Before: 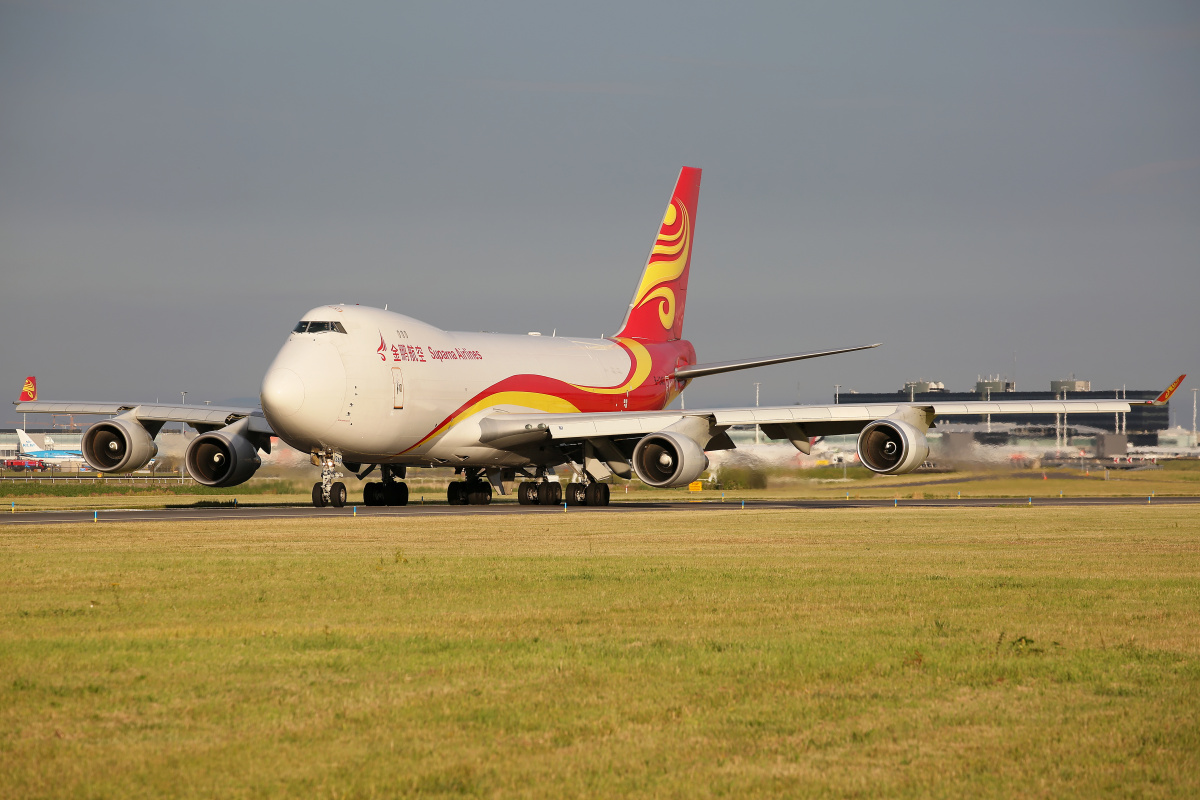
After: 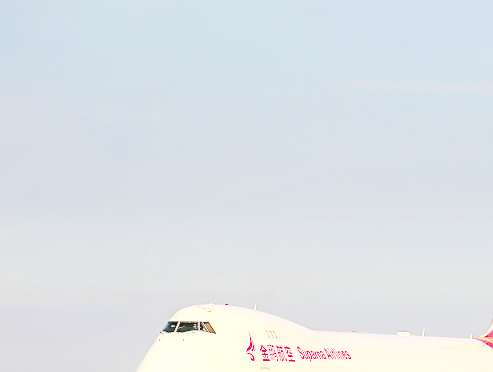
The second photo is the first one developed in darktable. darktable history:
crop and rotate: left 10.991%, top 0.083%, right 47.882%, bottom 53.407%
filmic rgb: black relative exposure -7.65 EV, white relative exposure 4.56 EV, hardness 3.61
exposure: black level correction 0.001, exposure 1.645 EV, compensate highlight preservation false
contrast brightness saturation: contrast 0.196, brightness 0.162, saturation 0.222
sharpen: on, module defaults
local contrast: highlights 61%, detail 143%, midtone range 0.431
color zones: curves: ch1 [(0.24, 0.629) (0.75, 0.5)]; ch2 [(0.255, 0.454) (0.745, 0.491)]
